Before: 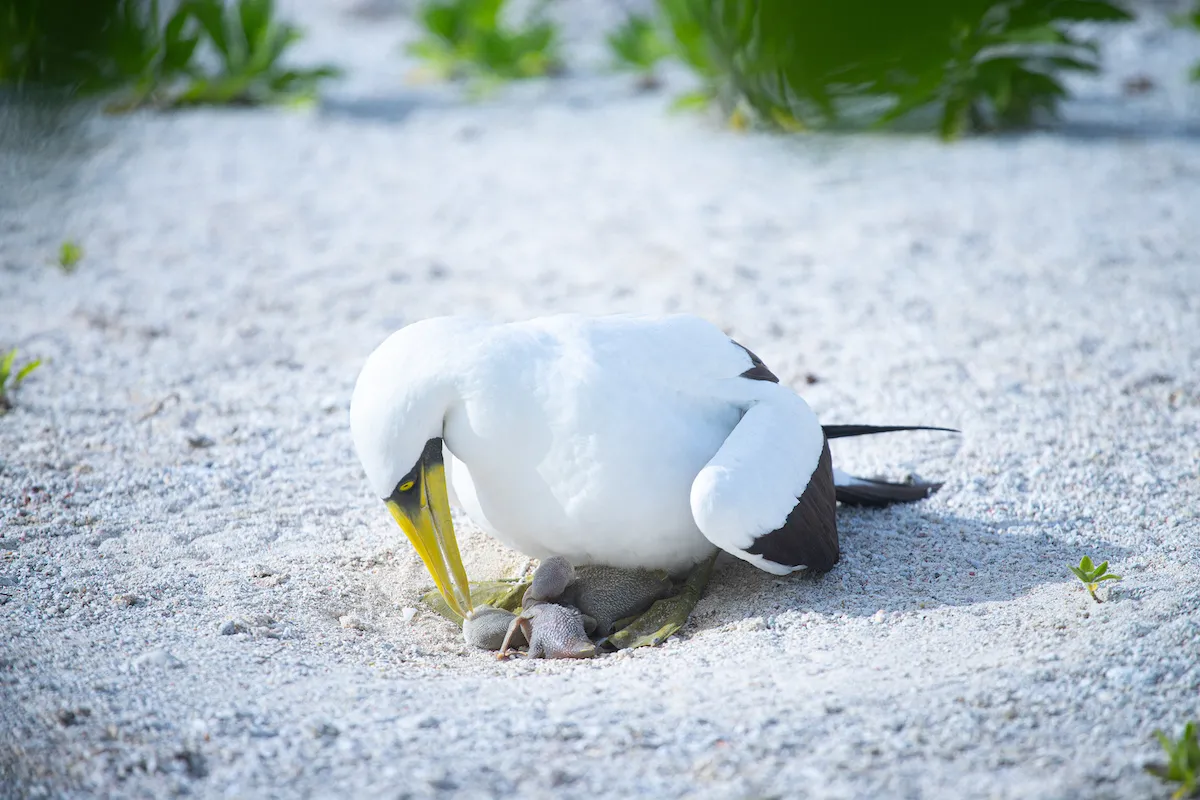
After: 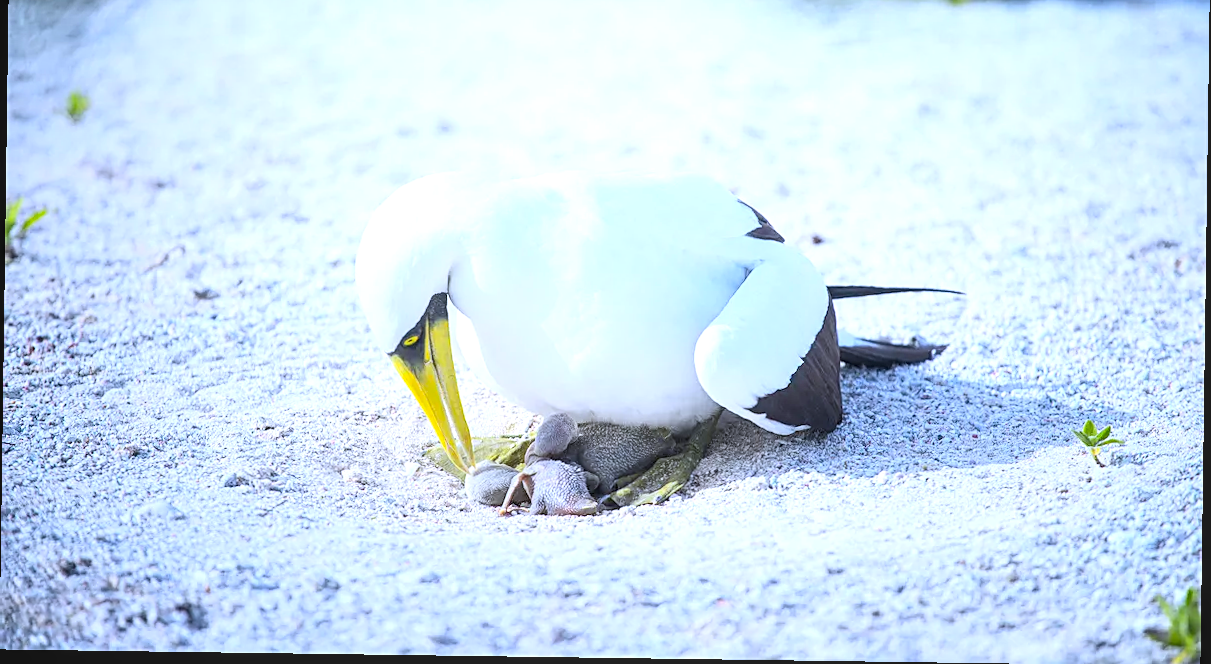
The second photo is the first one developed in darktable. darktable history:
rotate and perspective: rotation 0.8°, automatic cropping off
crop and rotate: top 18.507%
local contrast: on, module defaults
exposure: black level correction 0.001, exposure 0.5 EV, compensate exposure bias true, compensate highlight preservation false
white balance: red 0.967, blue 1.119, emerald 0.756
sharpen: on, module defaults
contrast brightness saturation: contrast 0.2, brightness 0.15, saturation 0.14
